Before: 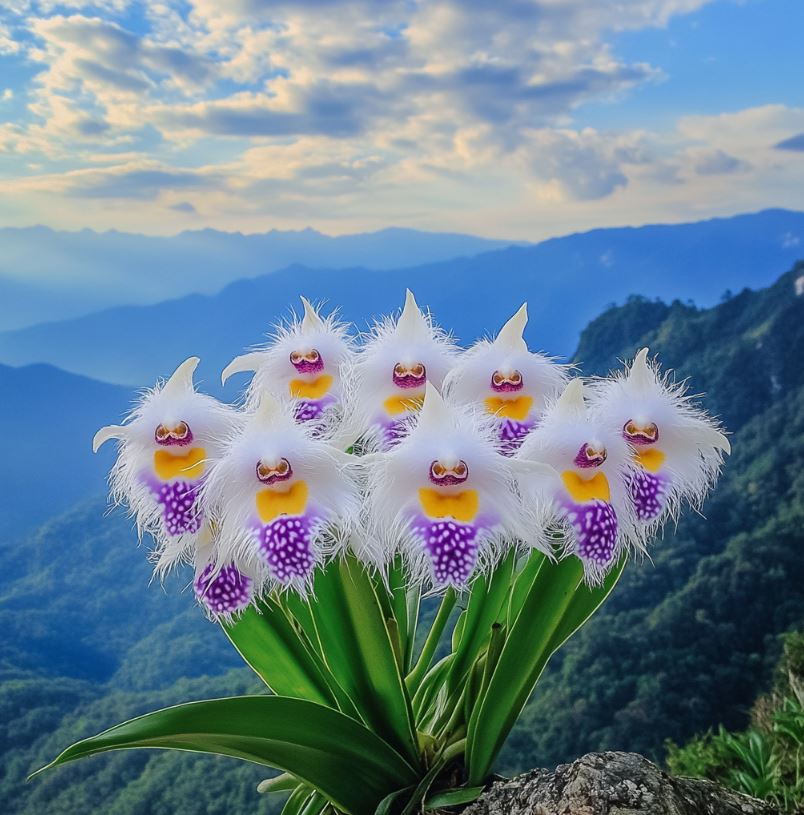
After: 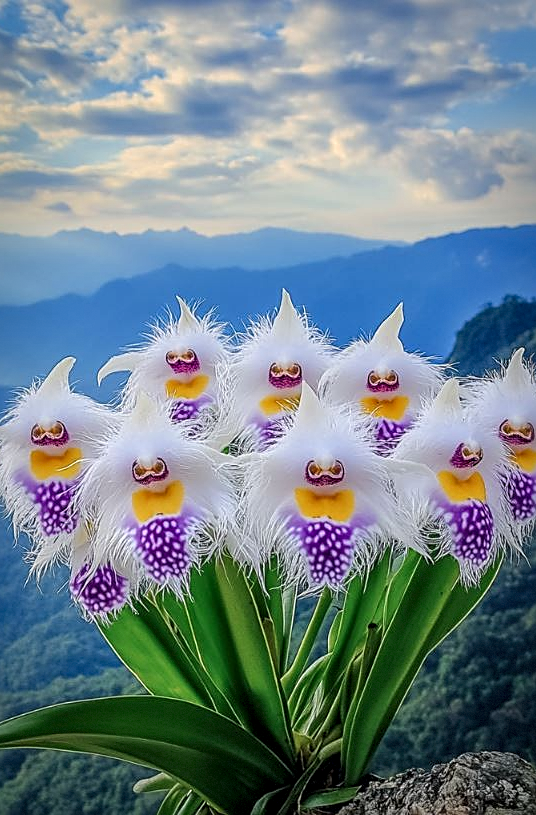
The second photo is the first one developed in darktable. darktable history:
local contrast: detail 139%
vignetting: fall-off start 67.89%, fall-off radius 67.73%, brightness -0.382, saturation 0.014, automatic ratio true, dithering 8-bit output, unbound false
crop and rotate: left 15.427%, right 17.899%
sharpen: on, module defaults
